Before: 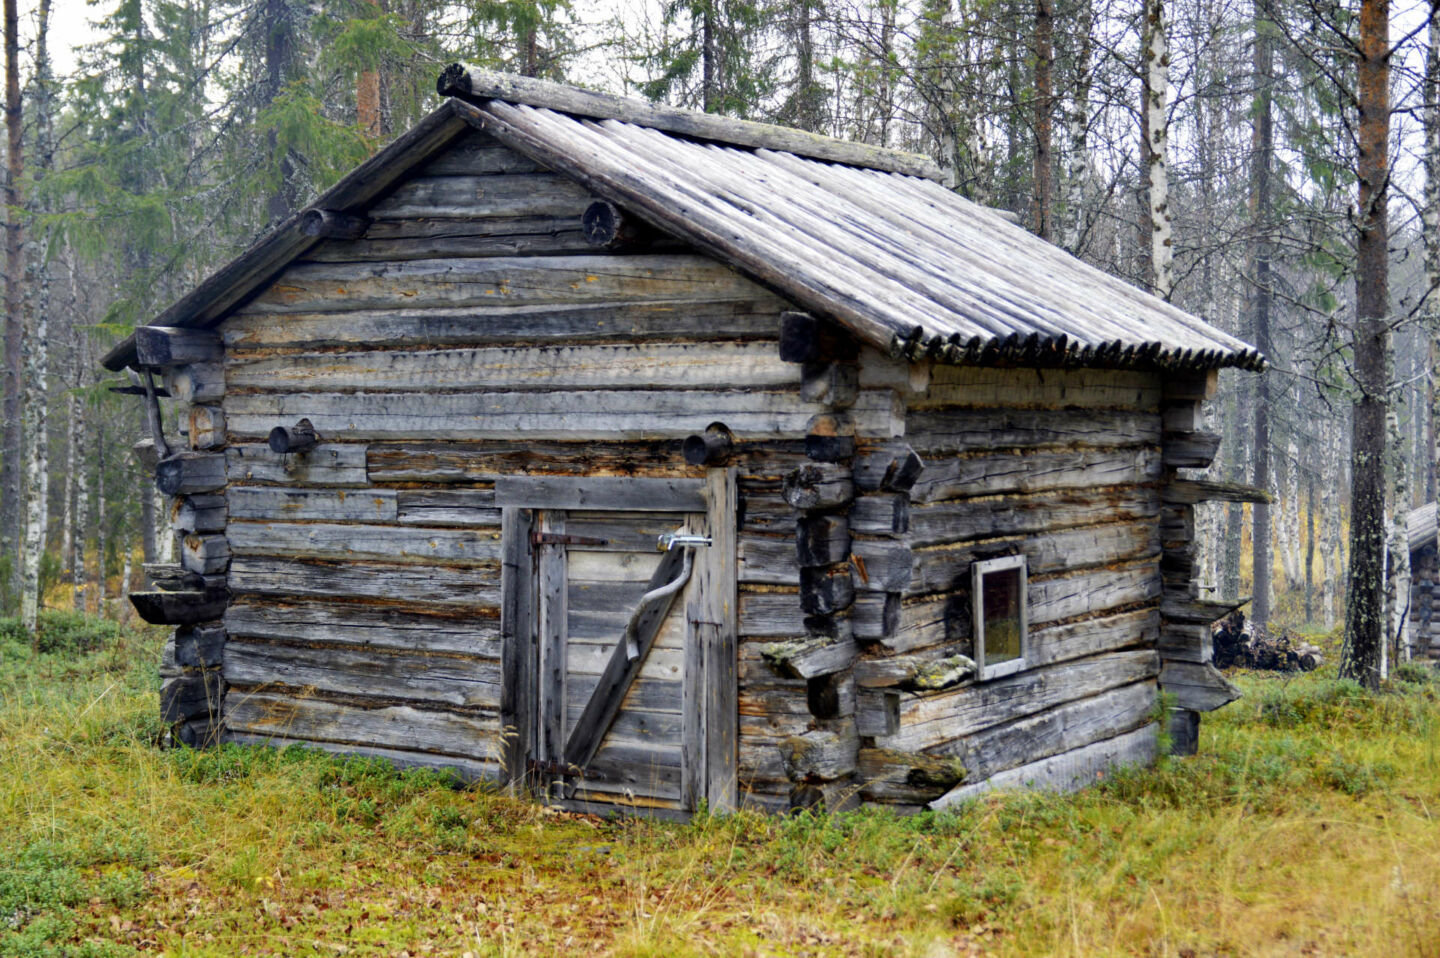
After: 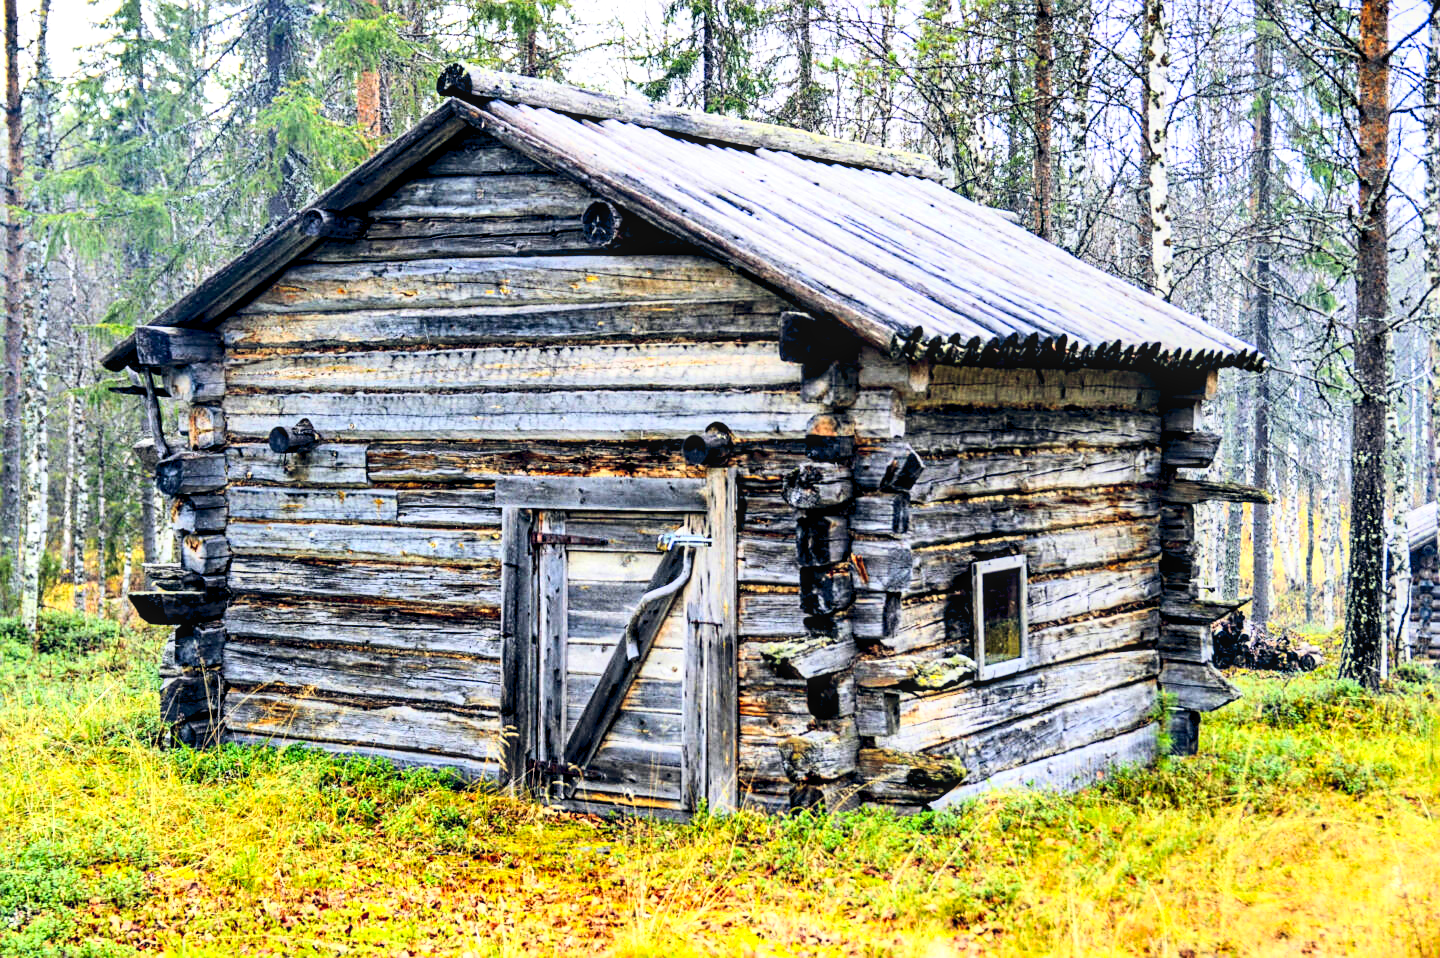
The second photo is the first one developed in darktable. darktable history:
base curve "Nikon D750": curves: ch0 [(0, 0) (0.018, 0.026) (0.143, 0.37) (0.33, 0.731) (0.458, 0.853) (0.735, 0.965) (0.905, 0.986) (1, 1)]
local contrast: on, module defaults
contrast equalizer: octaves 7, y [[0.6 ×6], [0.55 ×6], [0 ×6], [0 ×6], [0 ×6]], mix 0.35
sharpen: on, module defaults
color zones: curves: ch0 [(0, 0.613) (0.01, 0.613) (0.245, 0.448) (0.498, 0.529) (0.642, 0.665) (0.879, 0.777) (0.99, 0.613)]; ch1 [(0, 0) (0.143, 0) (0.286, 0) (0.429, 0) (0.571, 0) (0.714, 0) (0.857, 0)], mix -131.09%
color balance rgb: shadows lift › chroma 3.88%, shadows lift › hue 88.52°, power › hue 214.65°, global offset › chroma 0.1%, global offset › hue 252.4°, contrast 4.45%
lens correction: scale 1, crop 1, focal 50, aperture 2.5, distance 3.55, camera "Nikon D750", lens "Nikon AF Nikkor 50mm f/1.8D"
